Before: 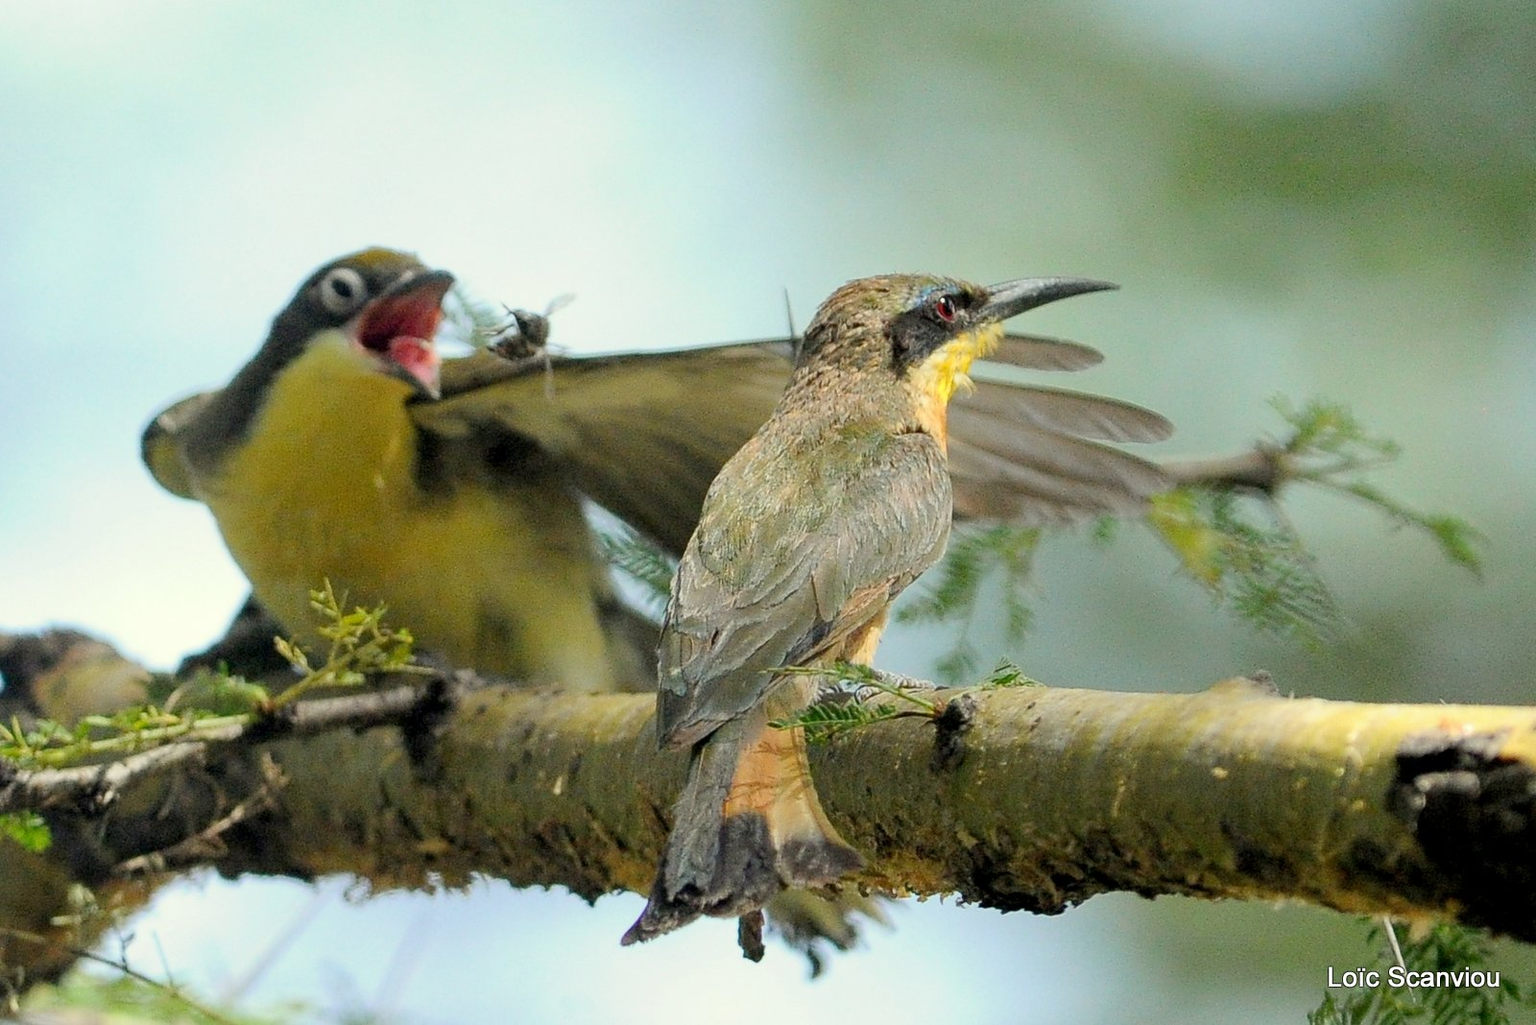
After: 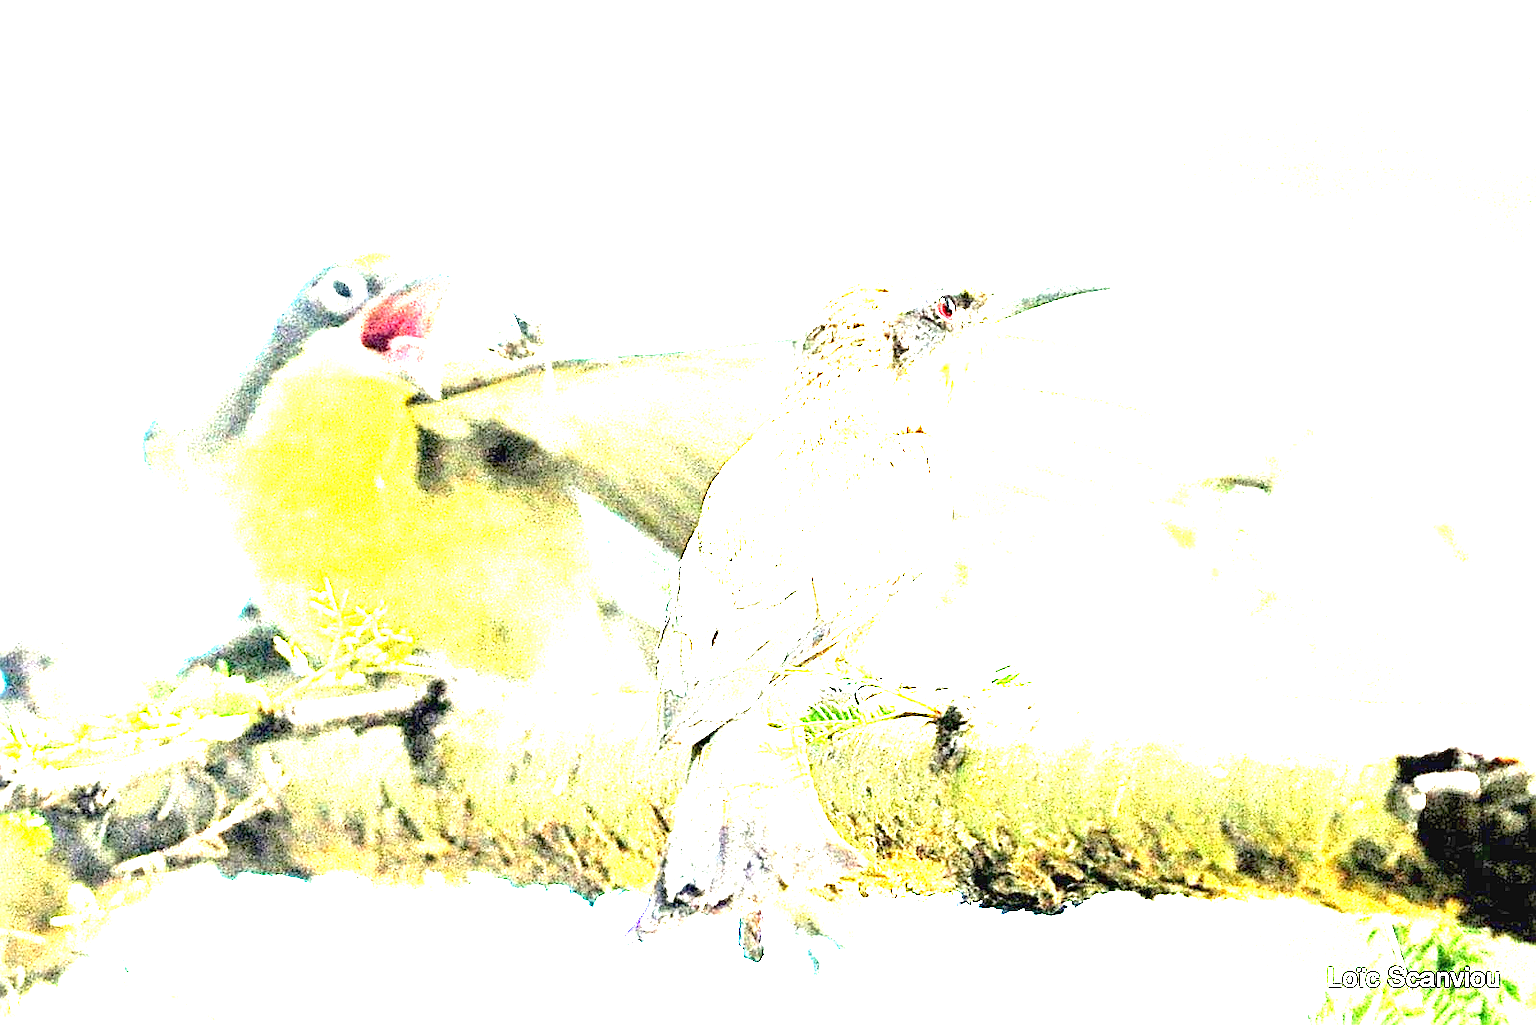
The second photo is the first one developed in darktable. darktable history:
exposure: black level correction 0, exposure 1.75 EV, compensate exposure bias true, compensate highlight preservation false
sharpen: on, module defaults
